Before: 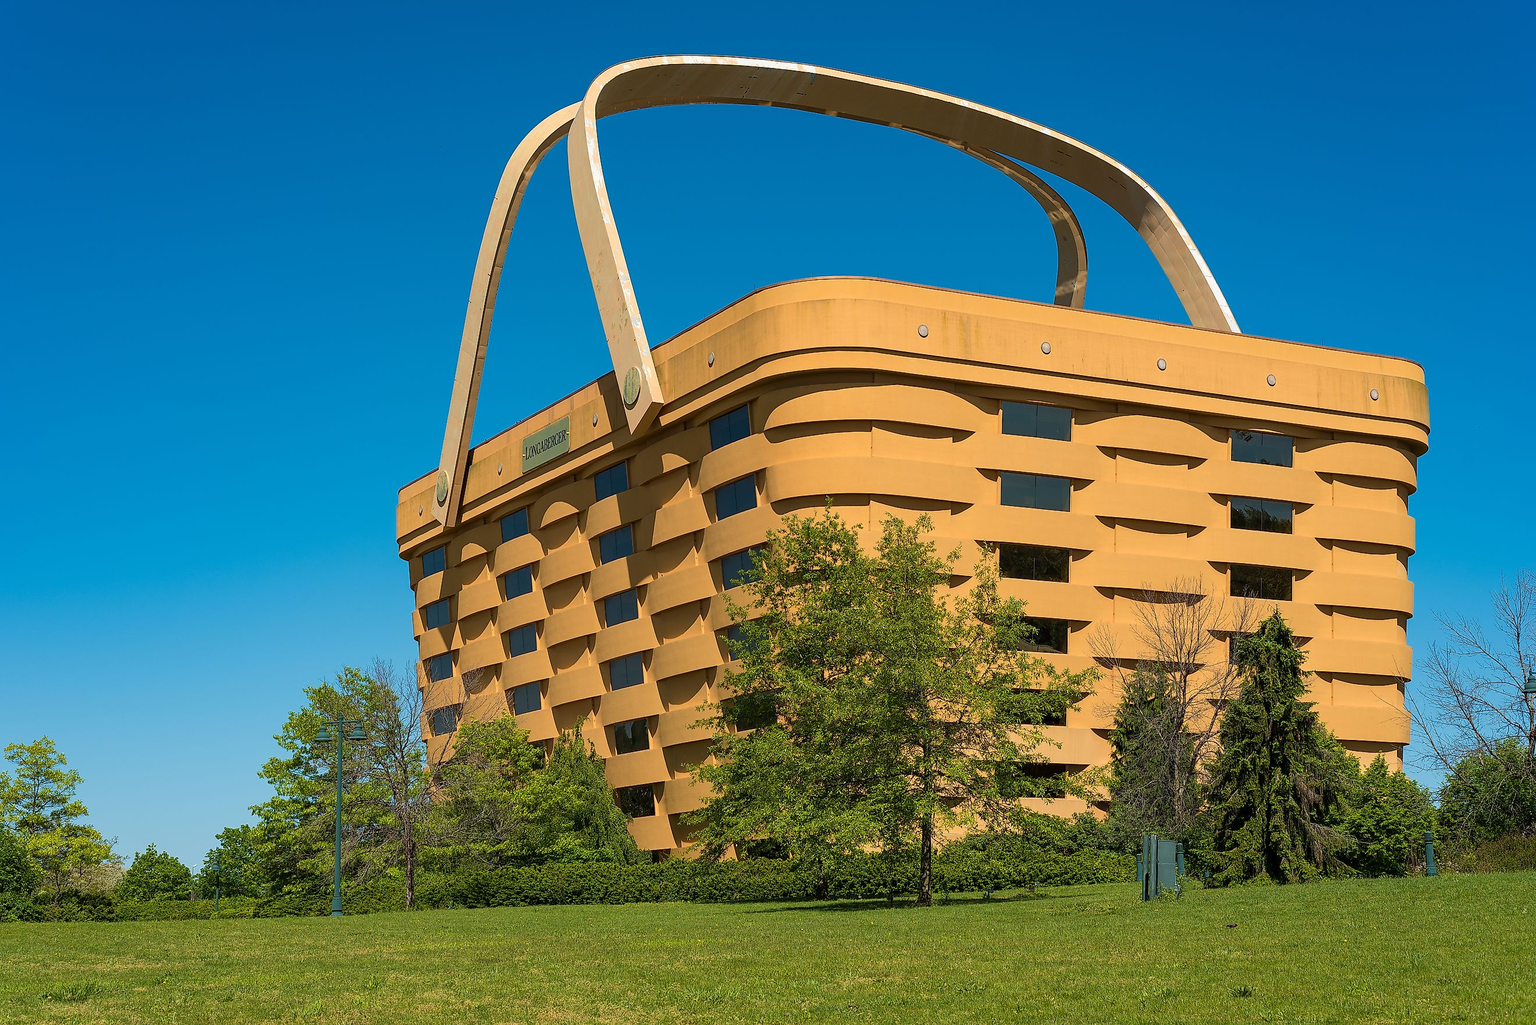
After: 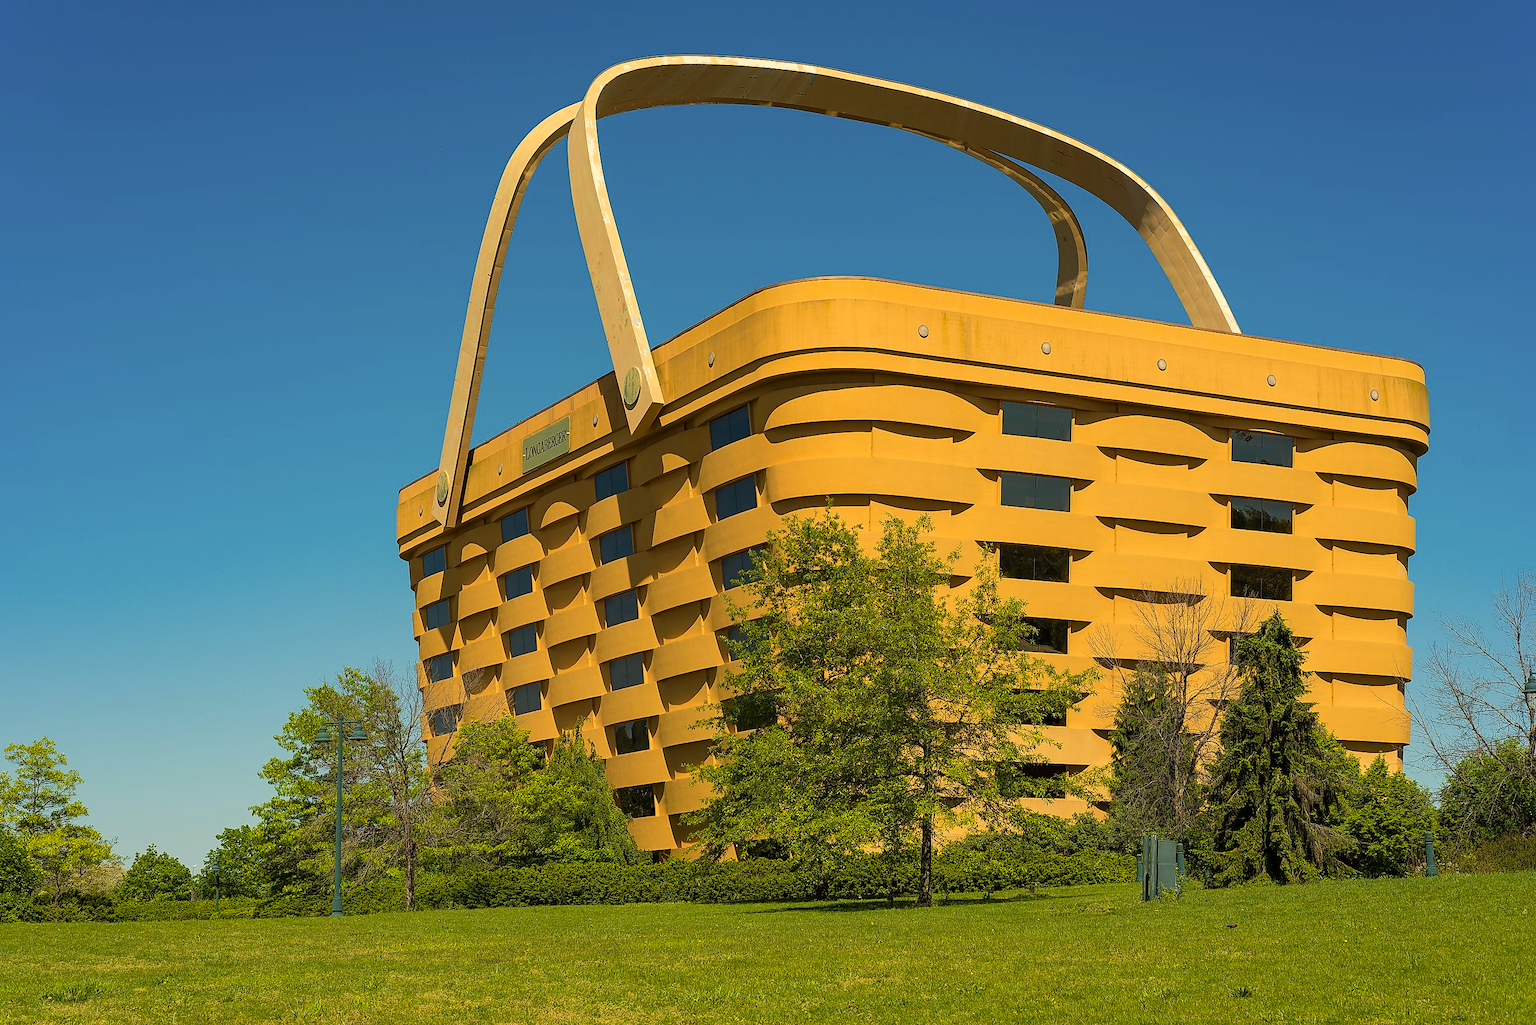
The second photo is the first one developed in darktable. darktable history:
color correction: highlights a* 2.42, highlights b* 23.04
